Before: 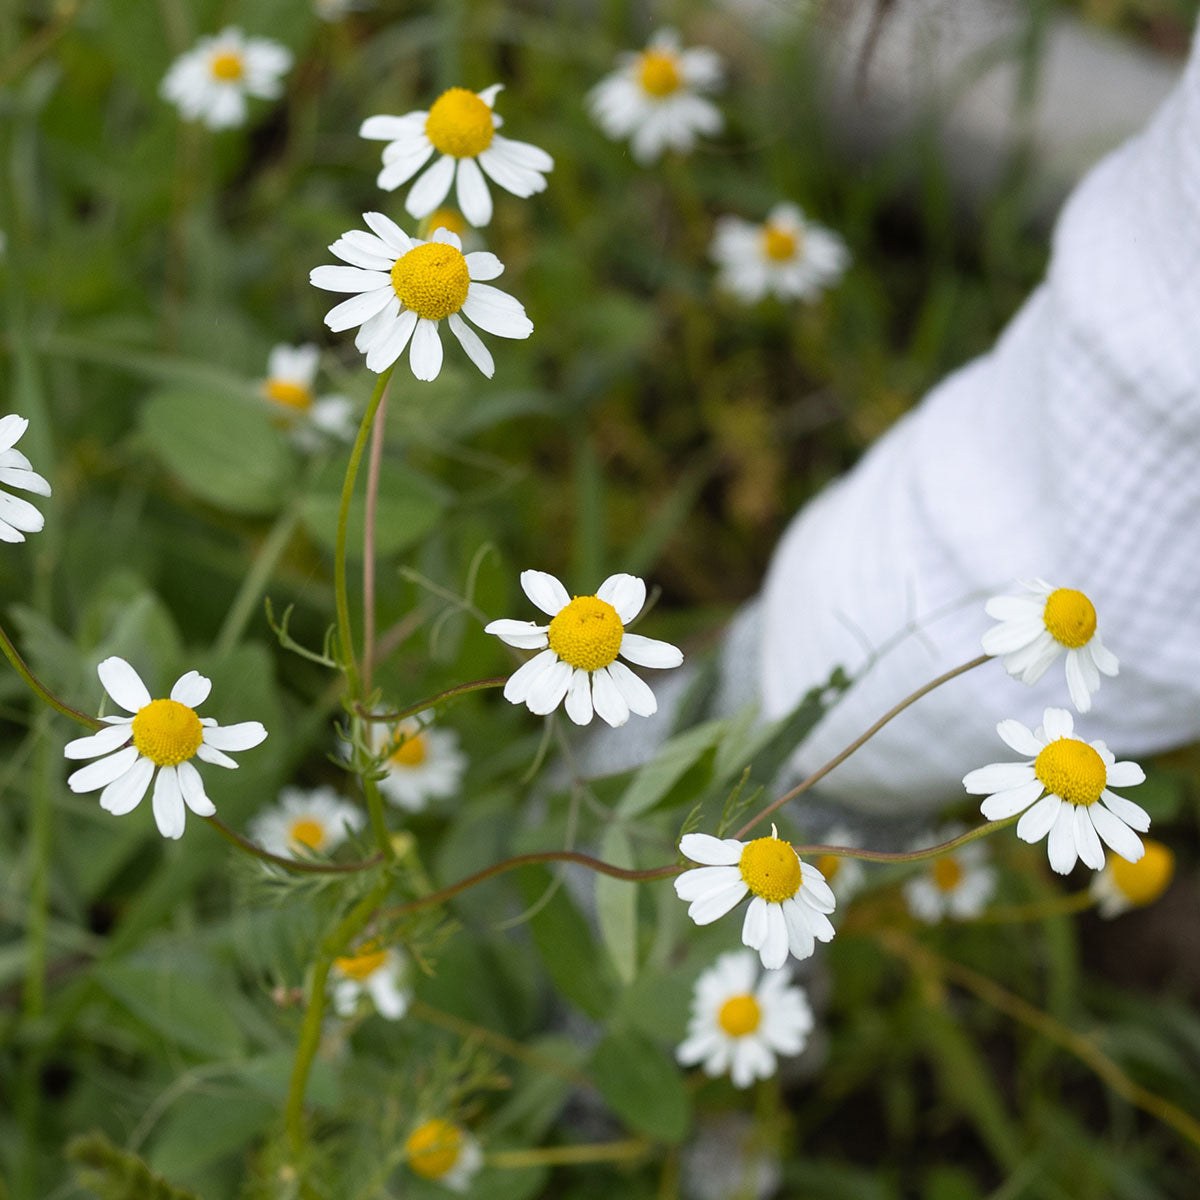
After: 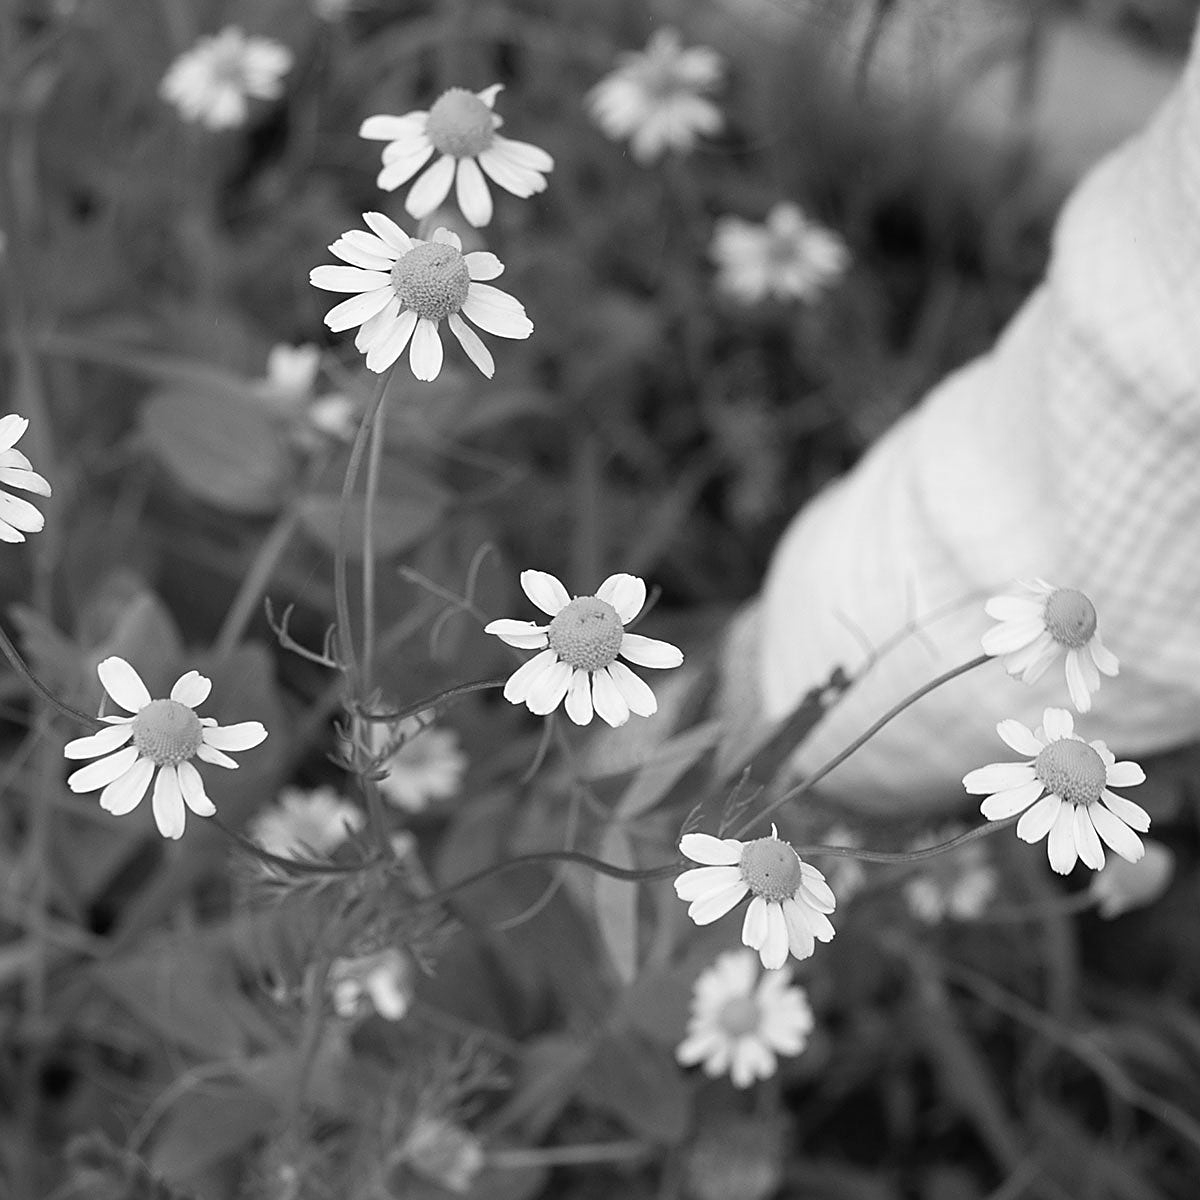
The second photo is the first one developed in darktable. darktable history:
sharpen: on, module defaults
monochrome: a -4.13, b 5.16, size 1
